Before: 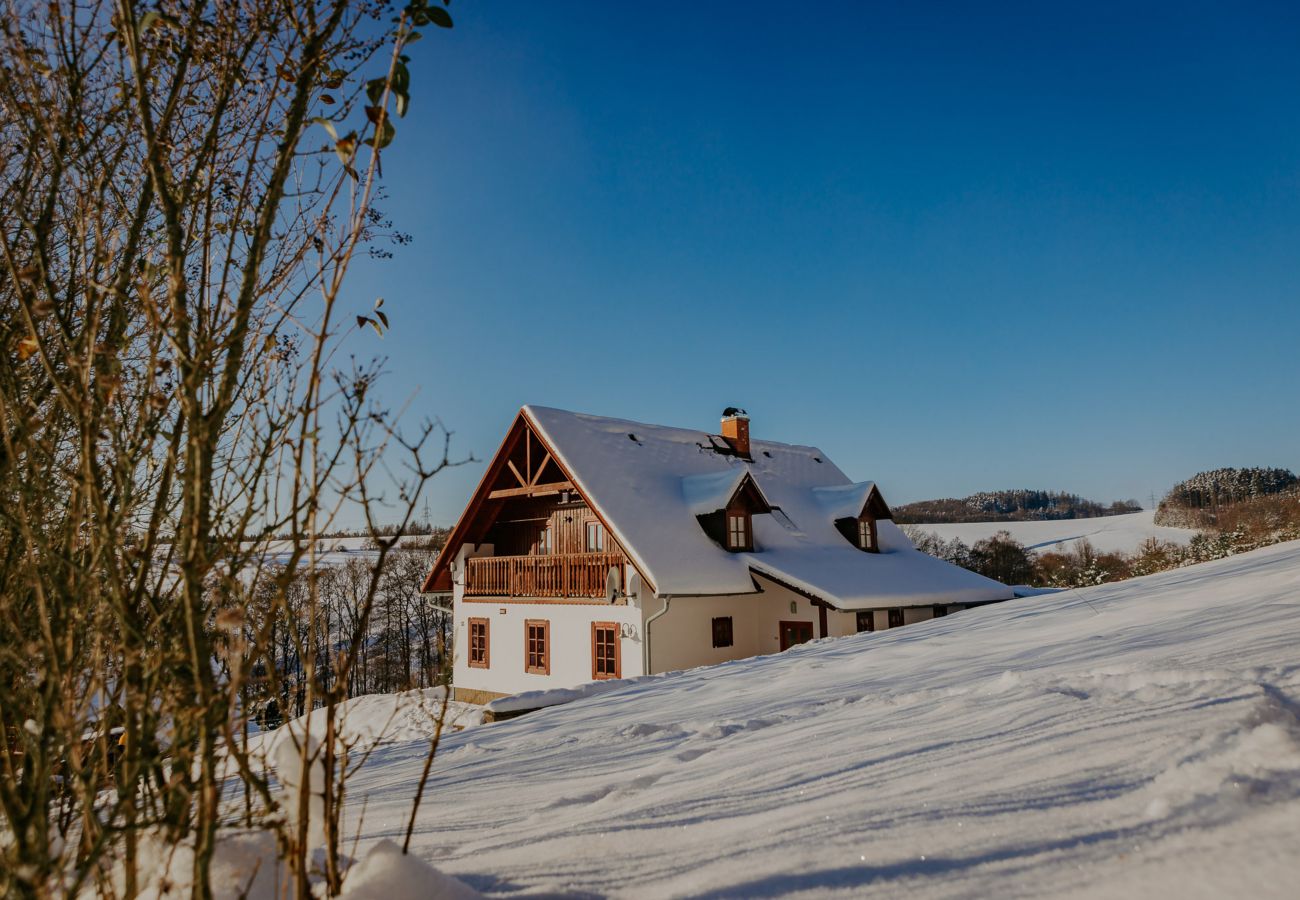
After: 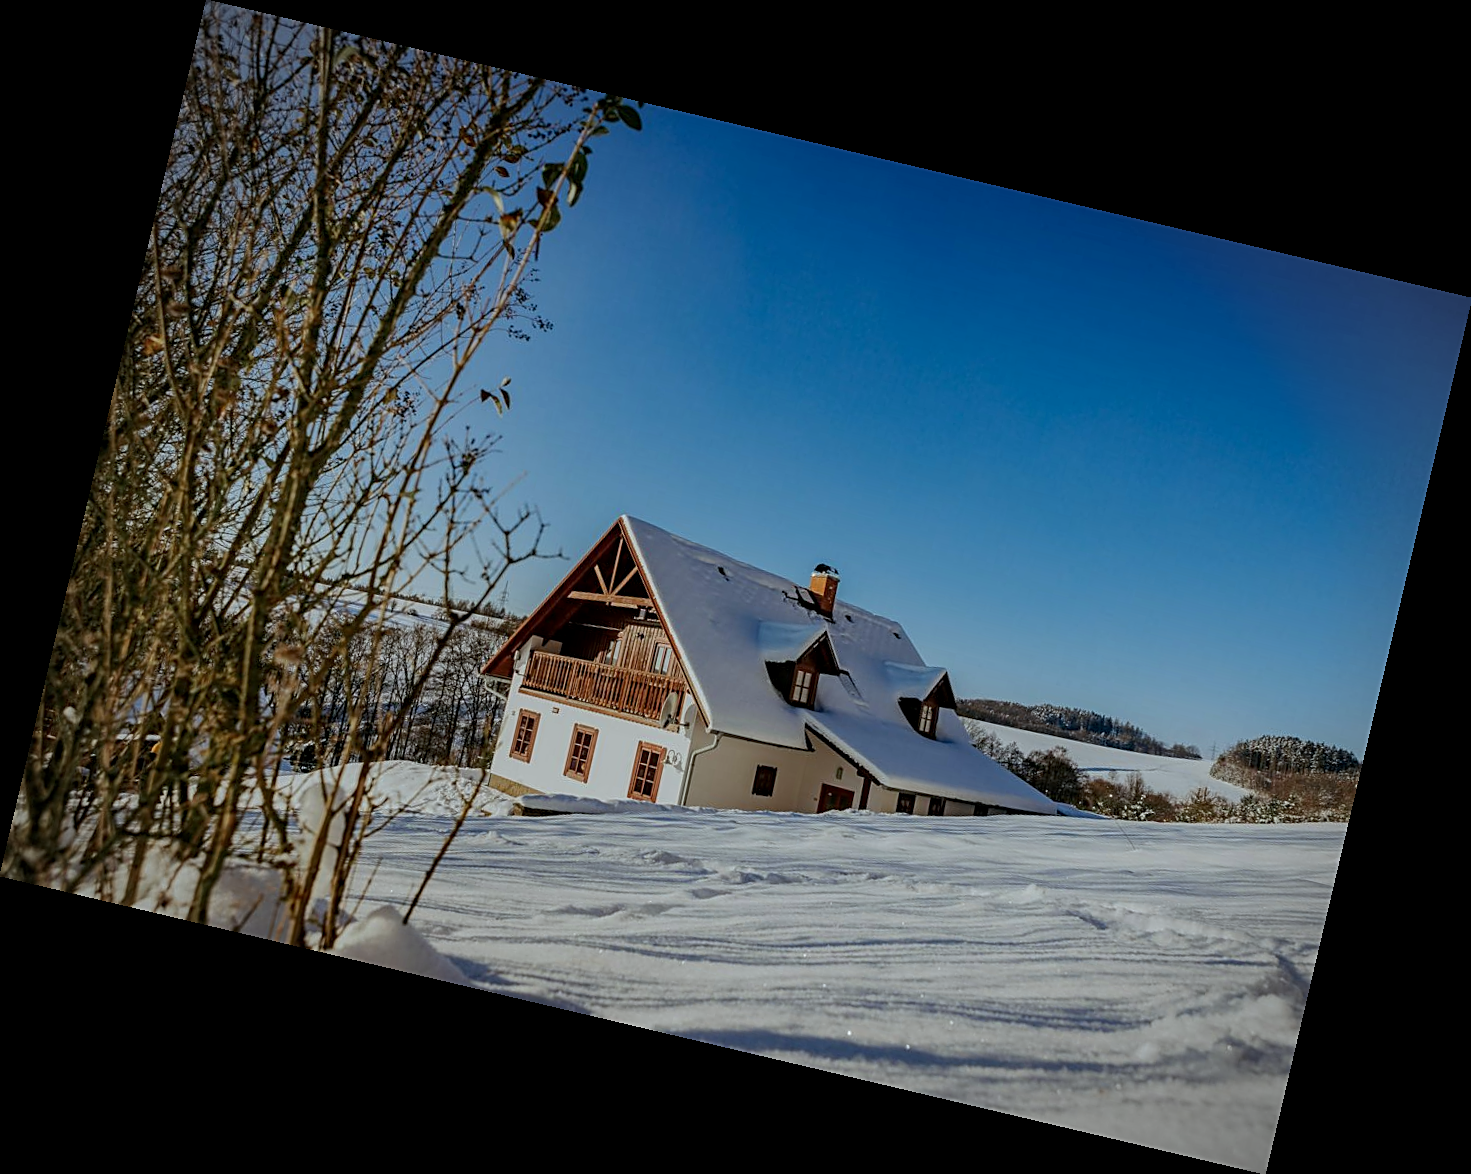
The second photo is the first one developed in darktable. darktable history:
rotate and perspective: rotation 13.27°, automatic cropping off
sharpen: on, module defaults
local contrast: highlights 100%, shadows 100%, detail 120%, midtone range 0.2
exposure: black level correction 0.001, compensate highlight preservation false
vignetting: automatic ratio true
white balance: red 0.925, blue 1.046
